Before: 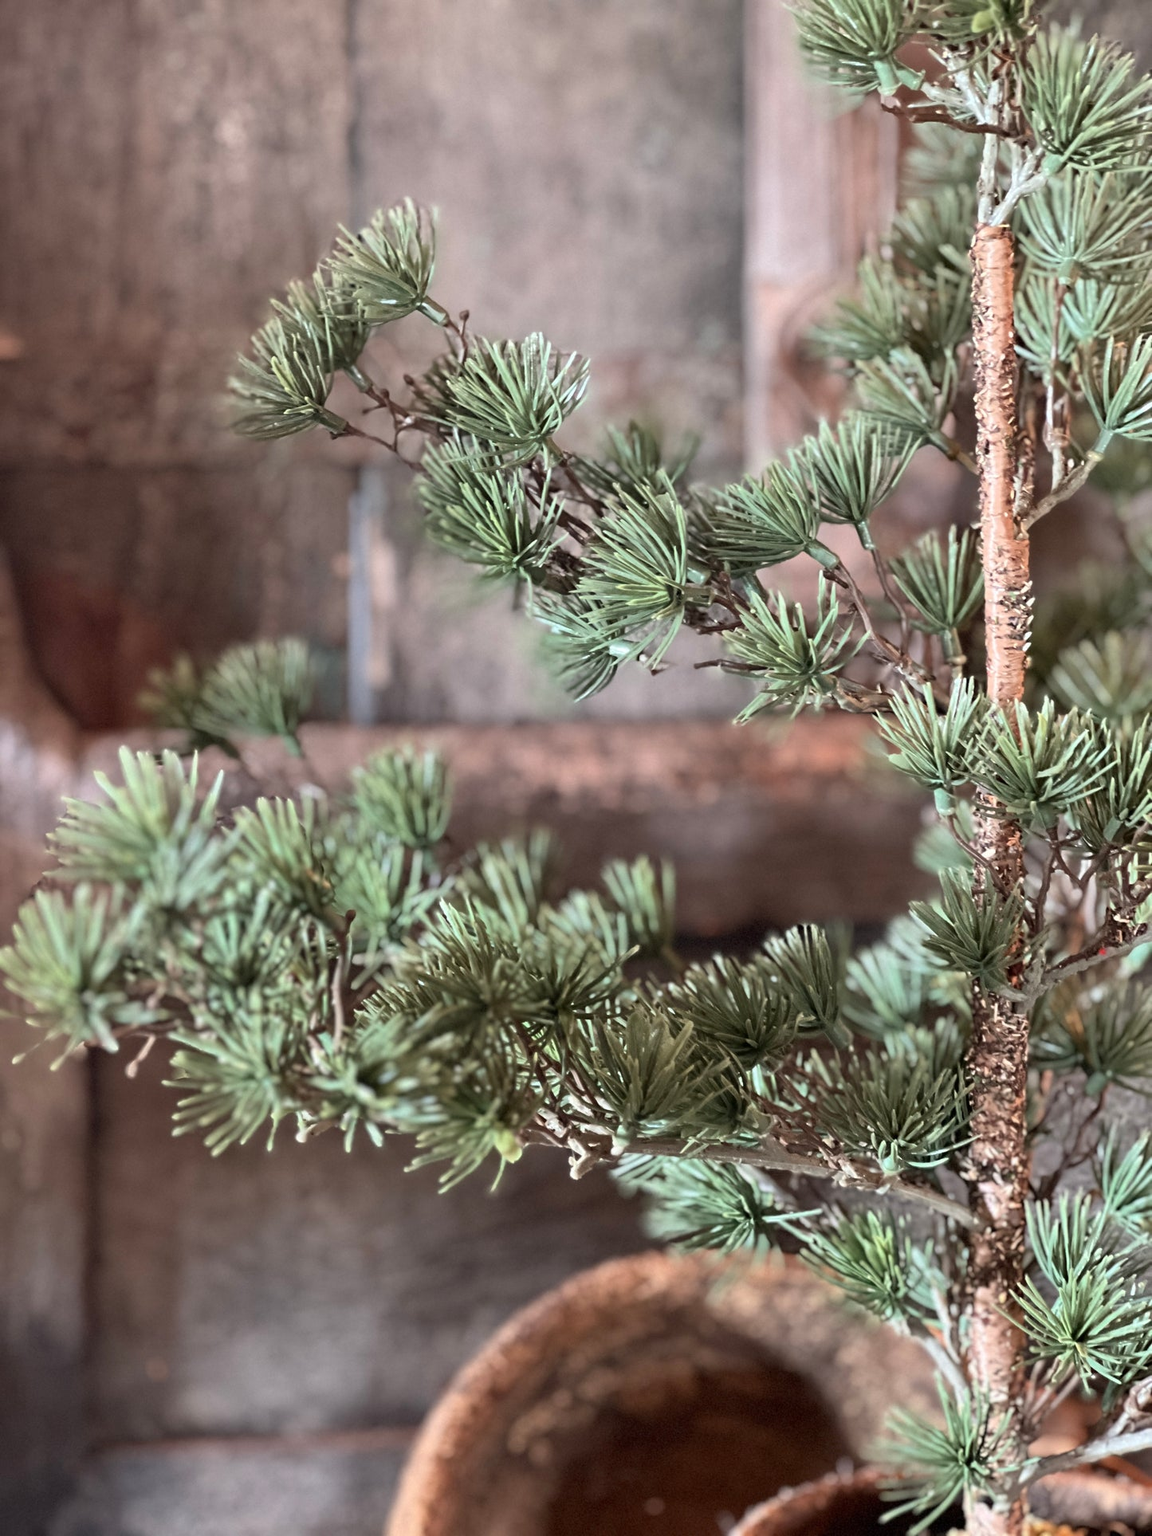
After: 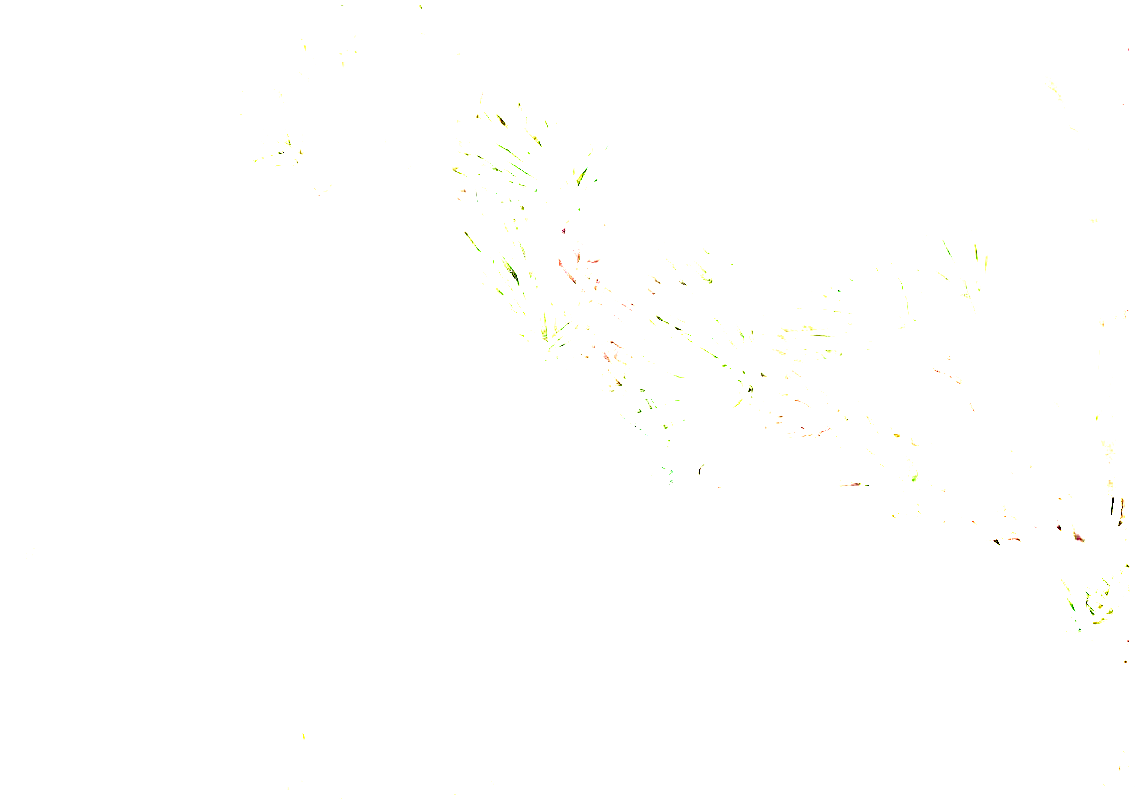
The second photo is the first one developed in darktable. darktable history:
exposure: exposure 8 EV, compensate highlight preservation false
crop: left 7.036%, top 18.398%, right 14.379%, bottom 40.043%
sharpen: on, module defaults
